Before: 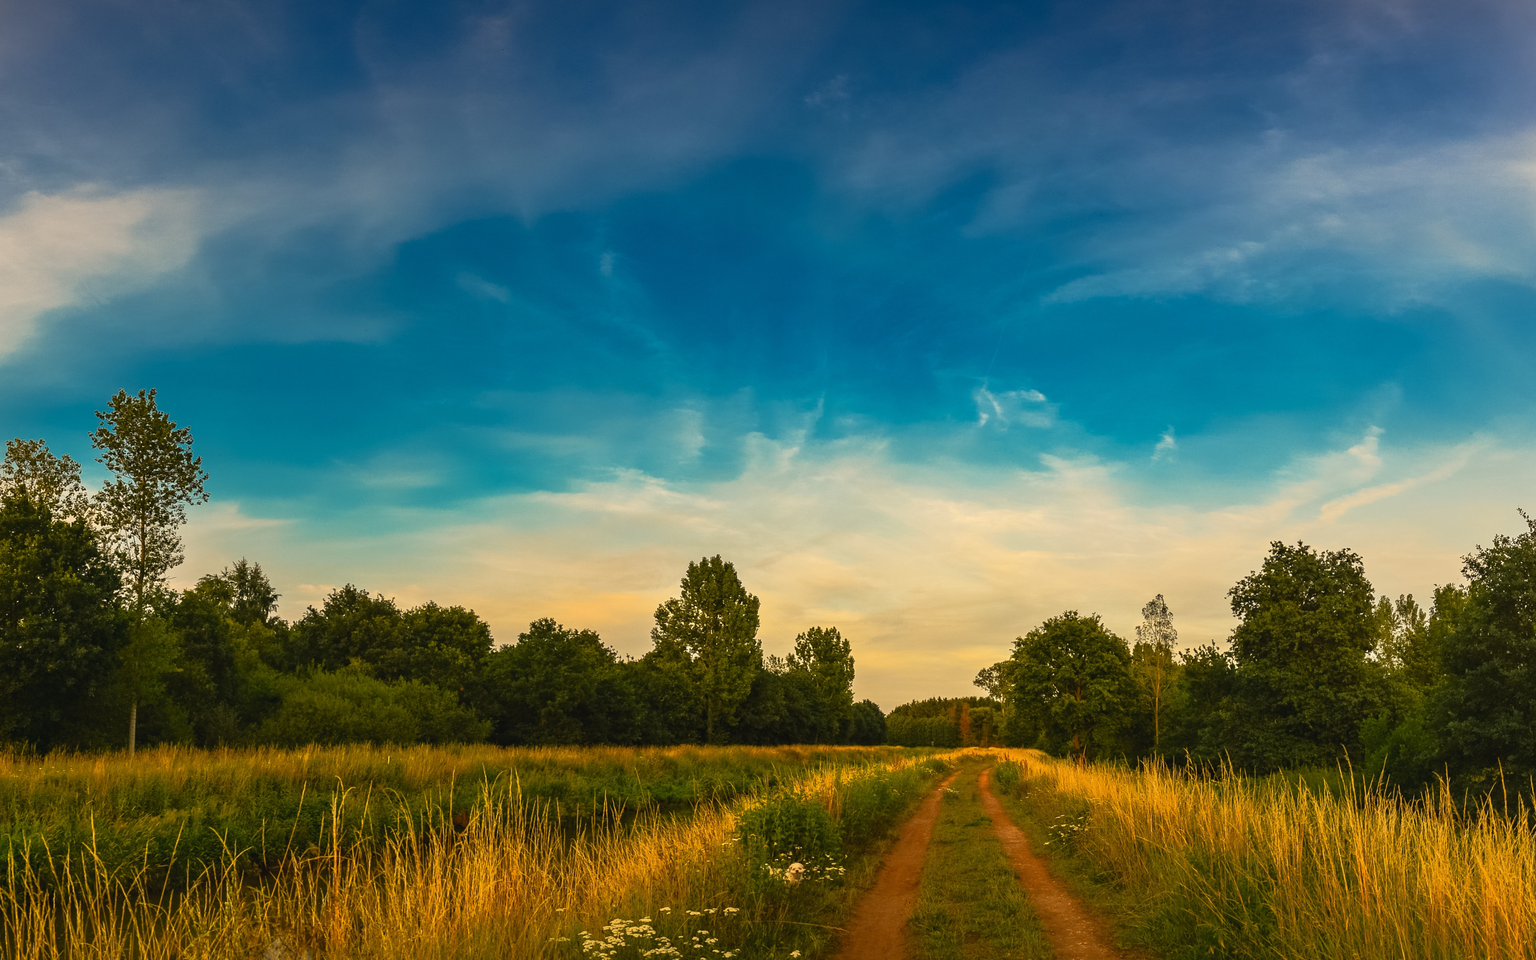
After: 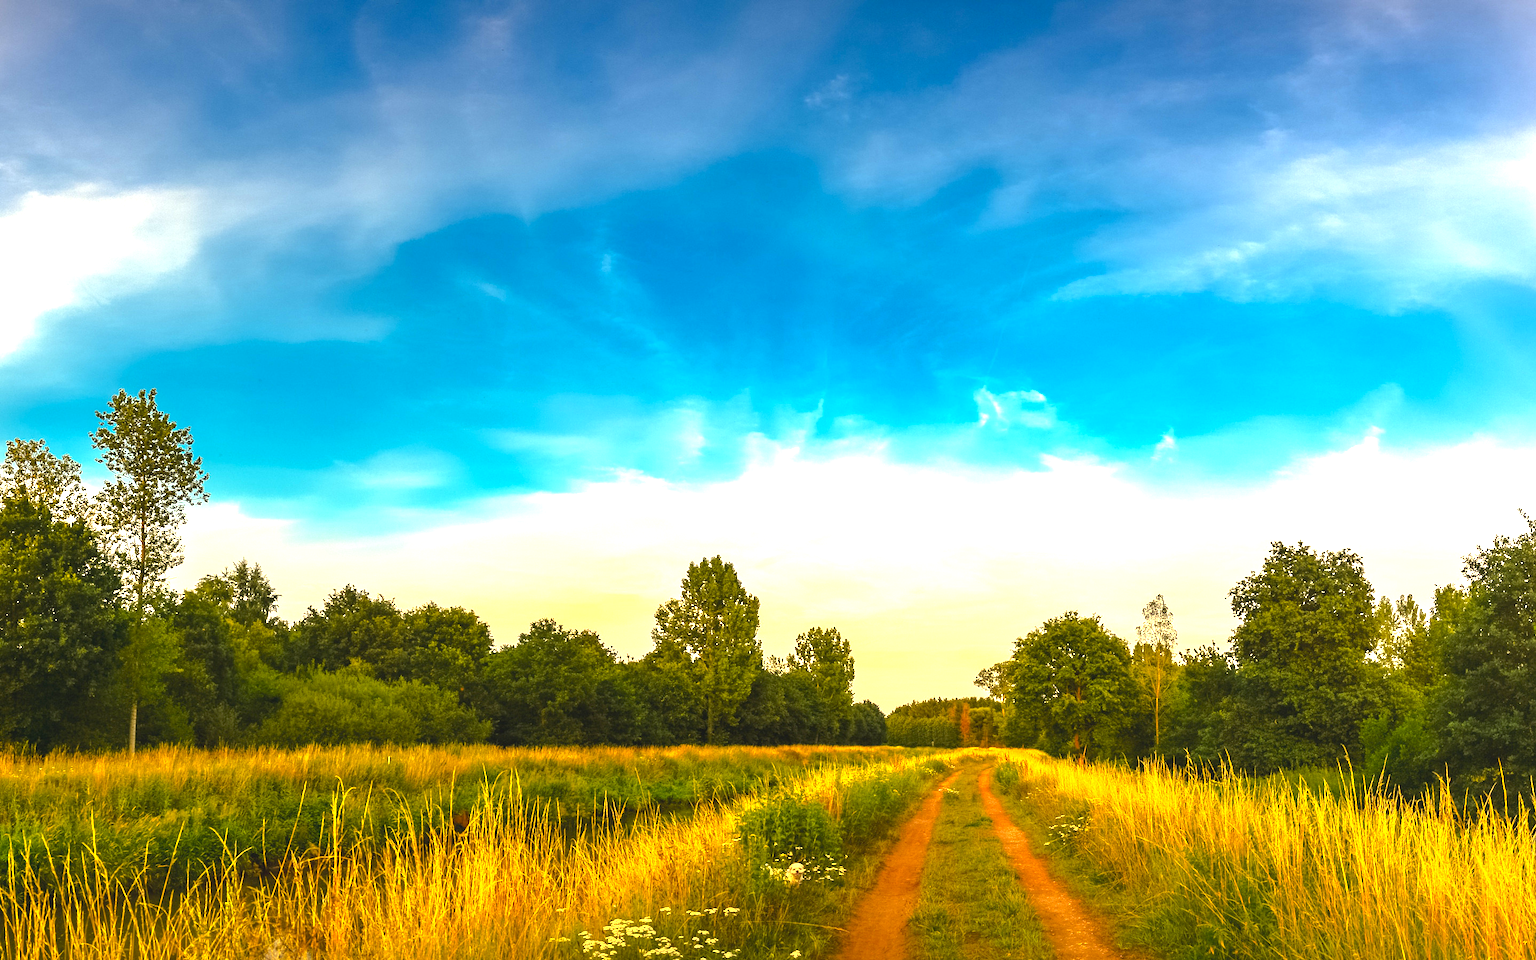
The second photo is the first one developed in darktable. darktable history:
vibrance: on, module defaults
exposure: black level correction 0.001, exposure 1.646 EV, compensate exposure bias true, compensate highlight preservation false
